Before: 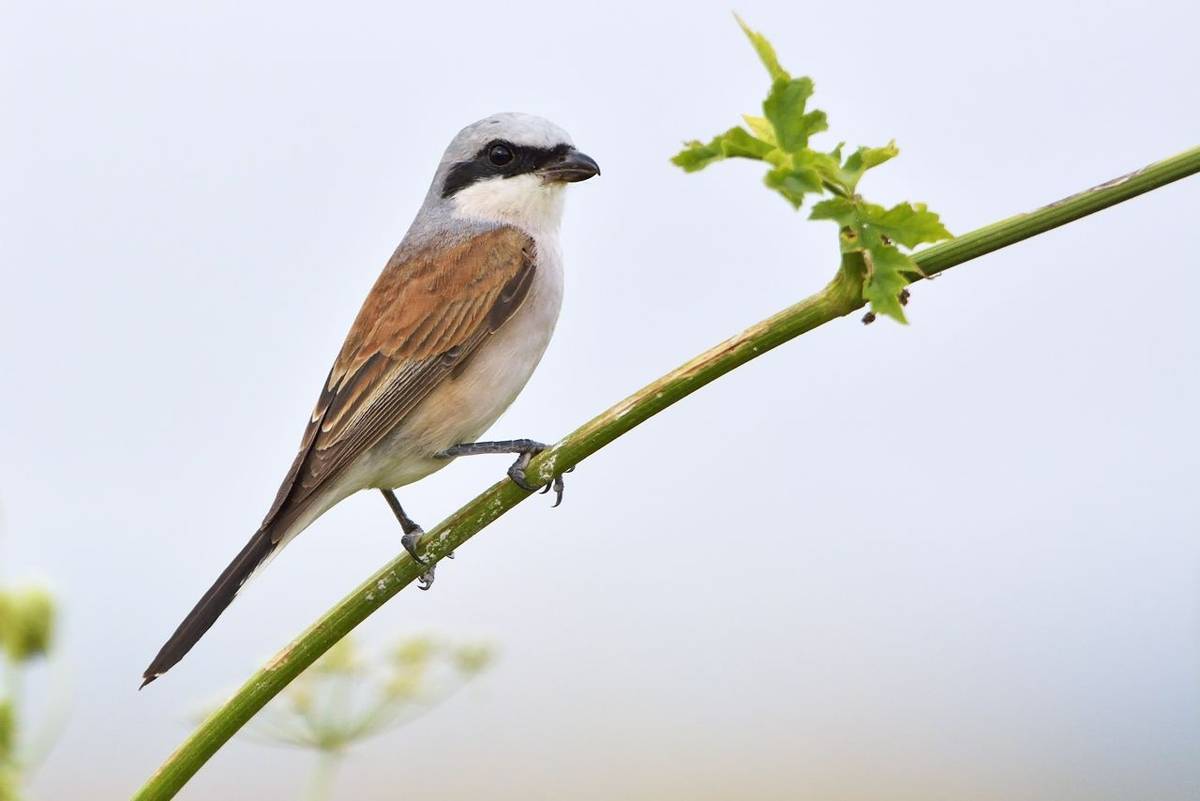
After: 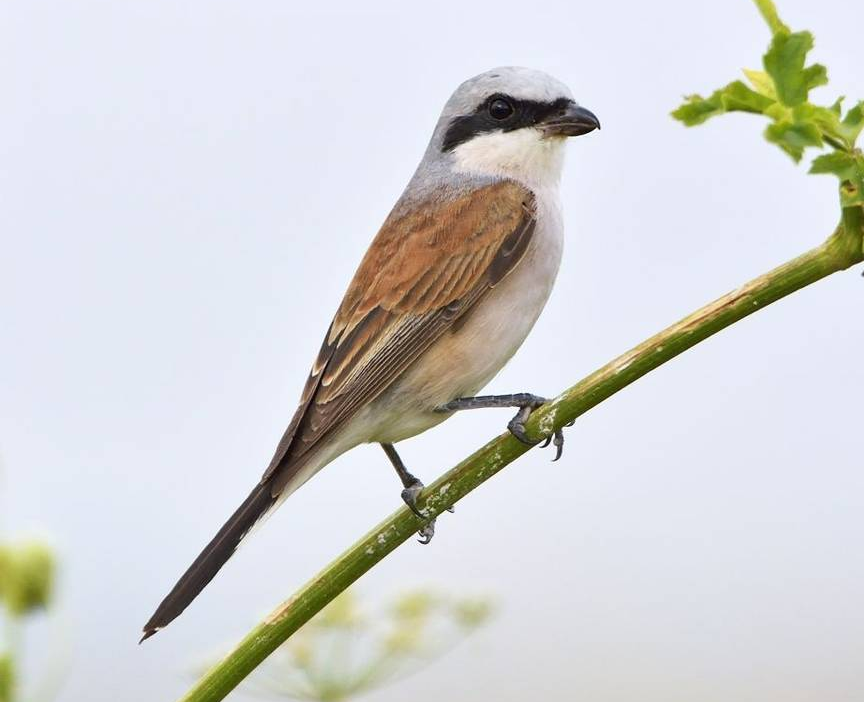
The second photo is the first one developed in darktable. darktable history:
crop: top 5.803%, right 27.864%, bottom 5.804%
